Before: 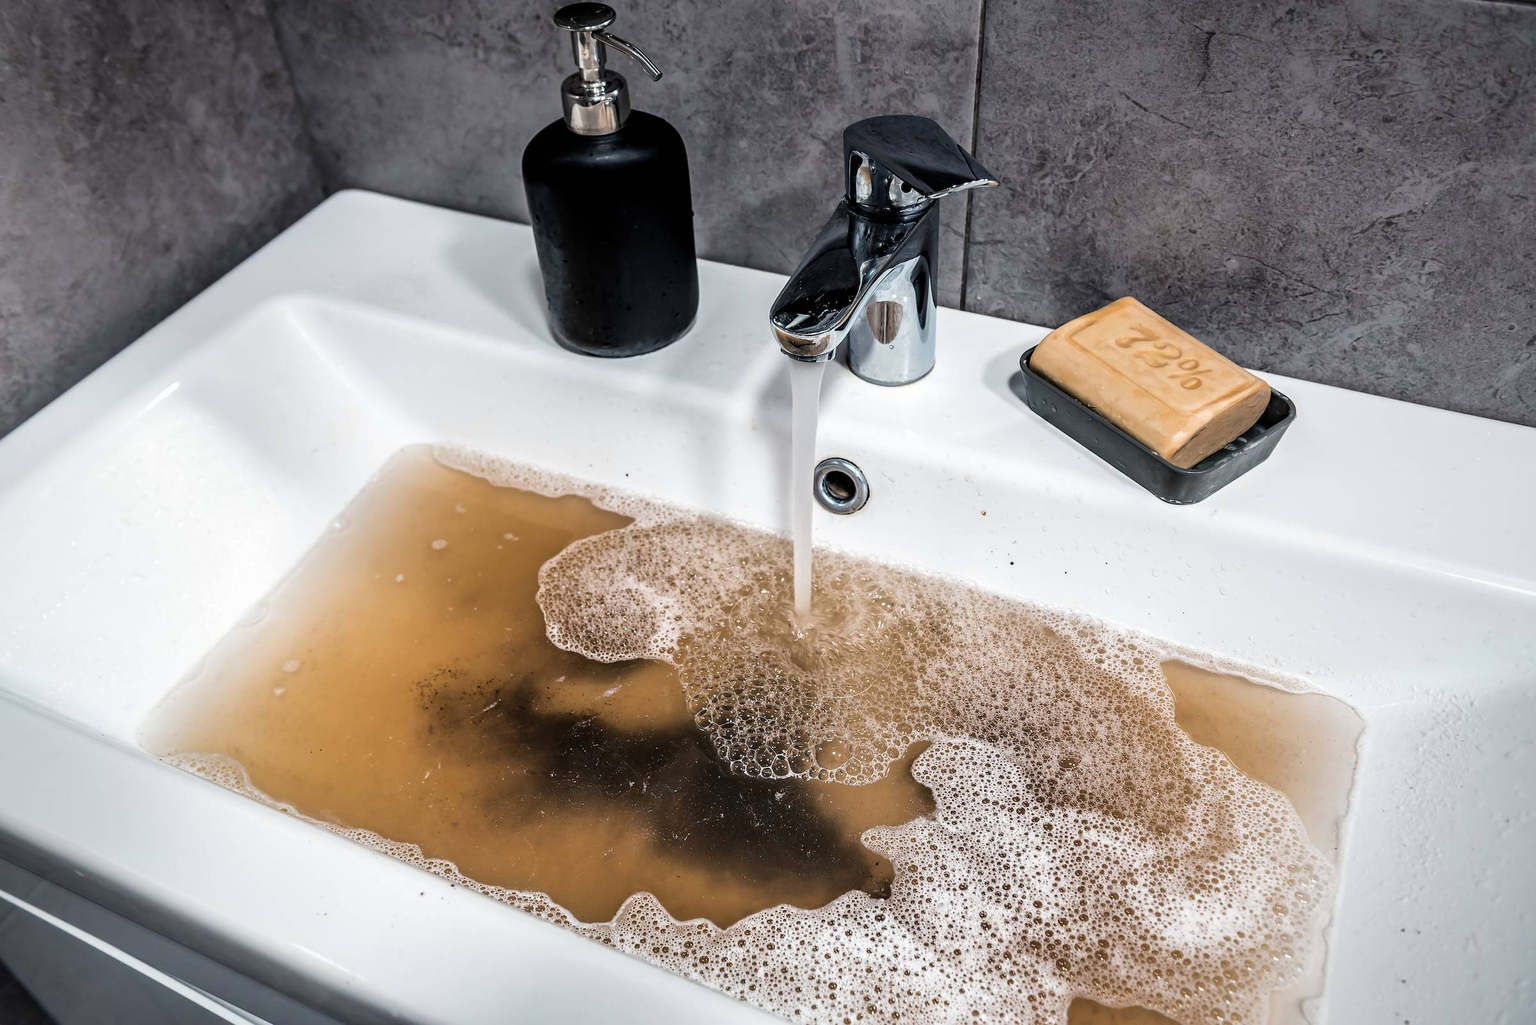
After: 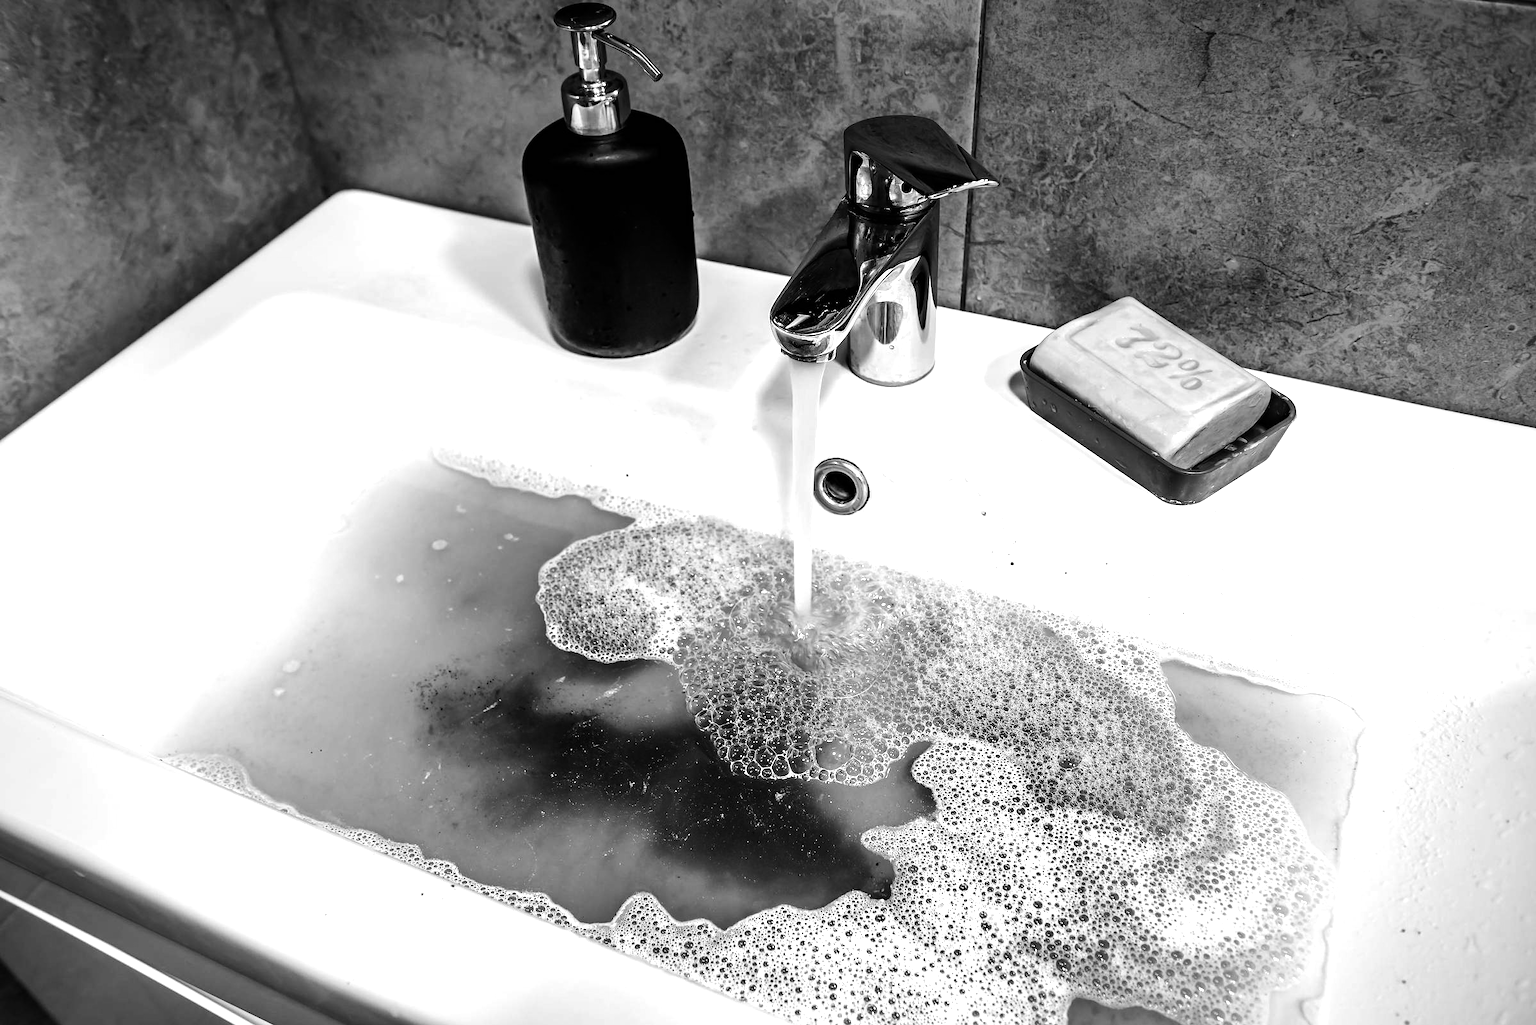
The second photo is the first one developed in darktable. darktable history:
monochrome: a 16.06, b 15.48, size 1
tone equalizer: -8 EV -0.75 EV, -7 EV -0.7 EV, -6 EV -0.6 EV, -5 EV -0.4 EV, -3 EV 0.4 EV, -2 EV 0.6 EV, -1 EV 0.7 EV, +0 EV 0.75 EV, edges refinement/feathering 500, mask exposure compensation -1.57 EV, preserve details no
